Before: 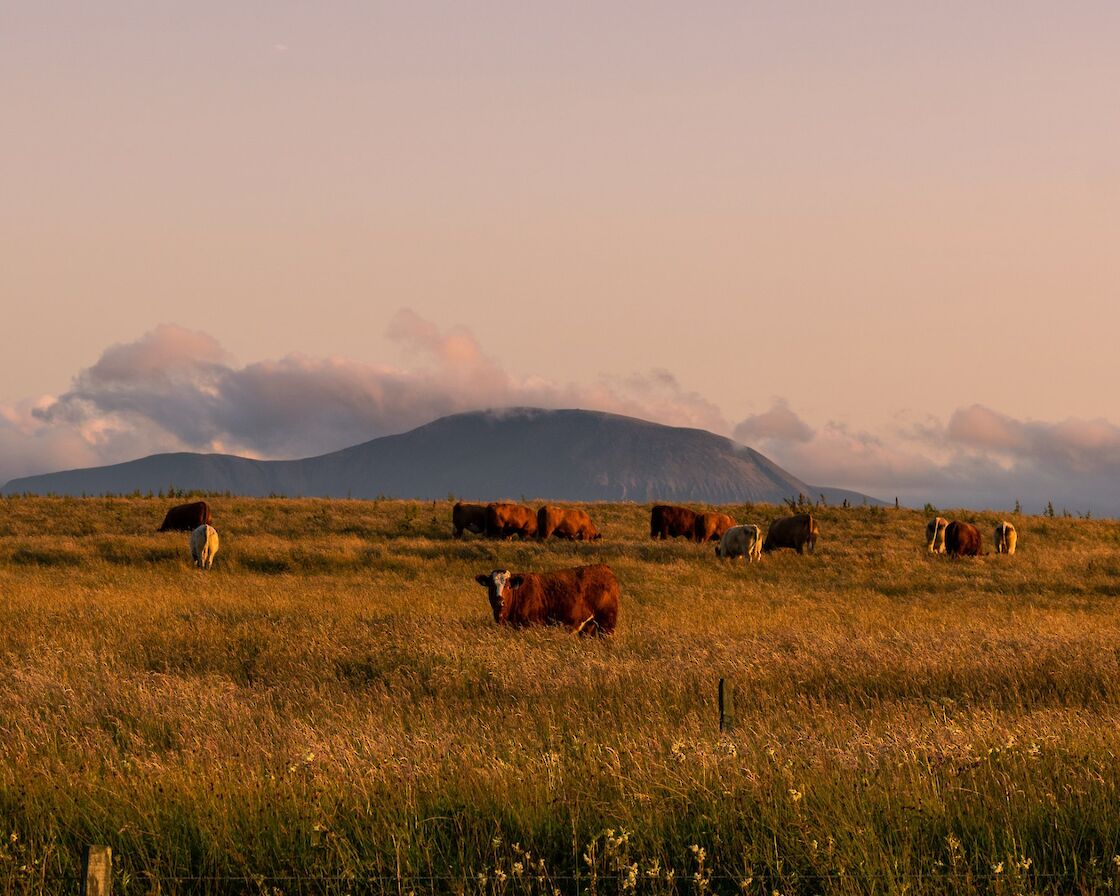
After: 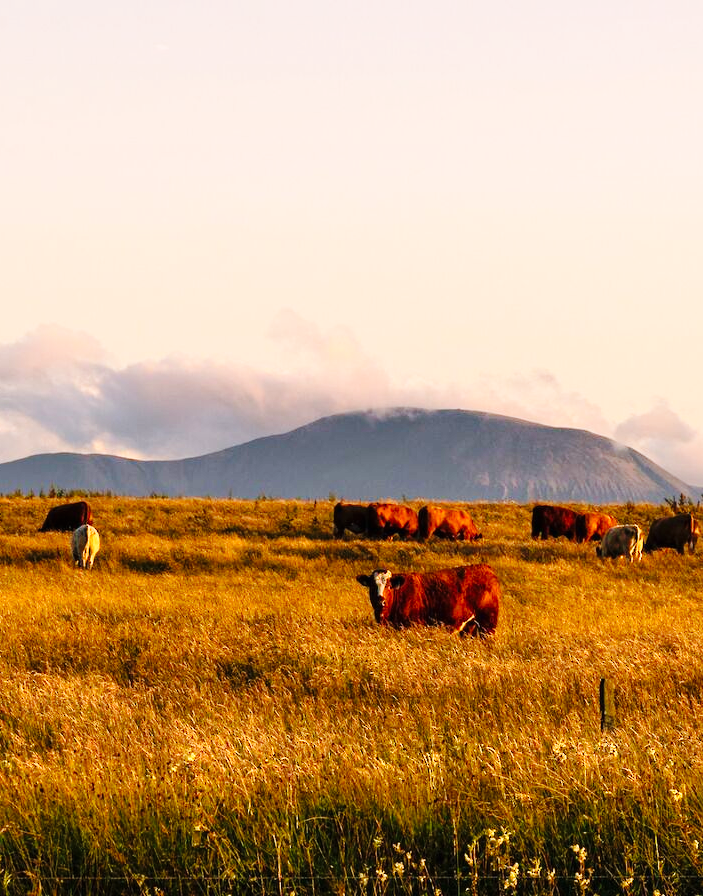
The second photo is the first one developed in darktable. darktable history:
exposure: black level correction 0, exposure 0.7 EV, compensate exposure bias true, compensate highlight preservation false
crop: left 10.644%, right 26.528%
base curve: curves: ch0 [(0, 0) (0.036, 0.025) (0.121, 0.166) (0.206, 0.329) (0.605, 0.79) (1, 1)], preserve colors none
